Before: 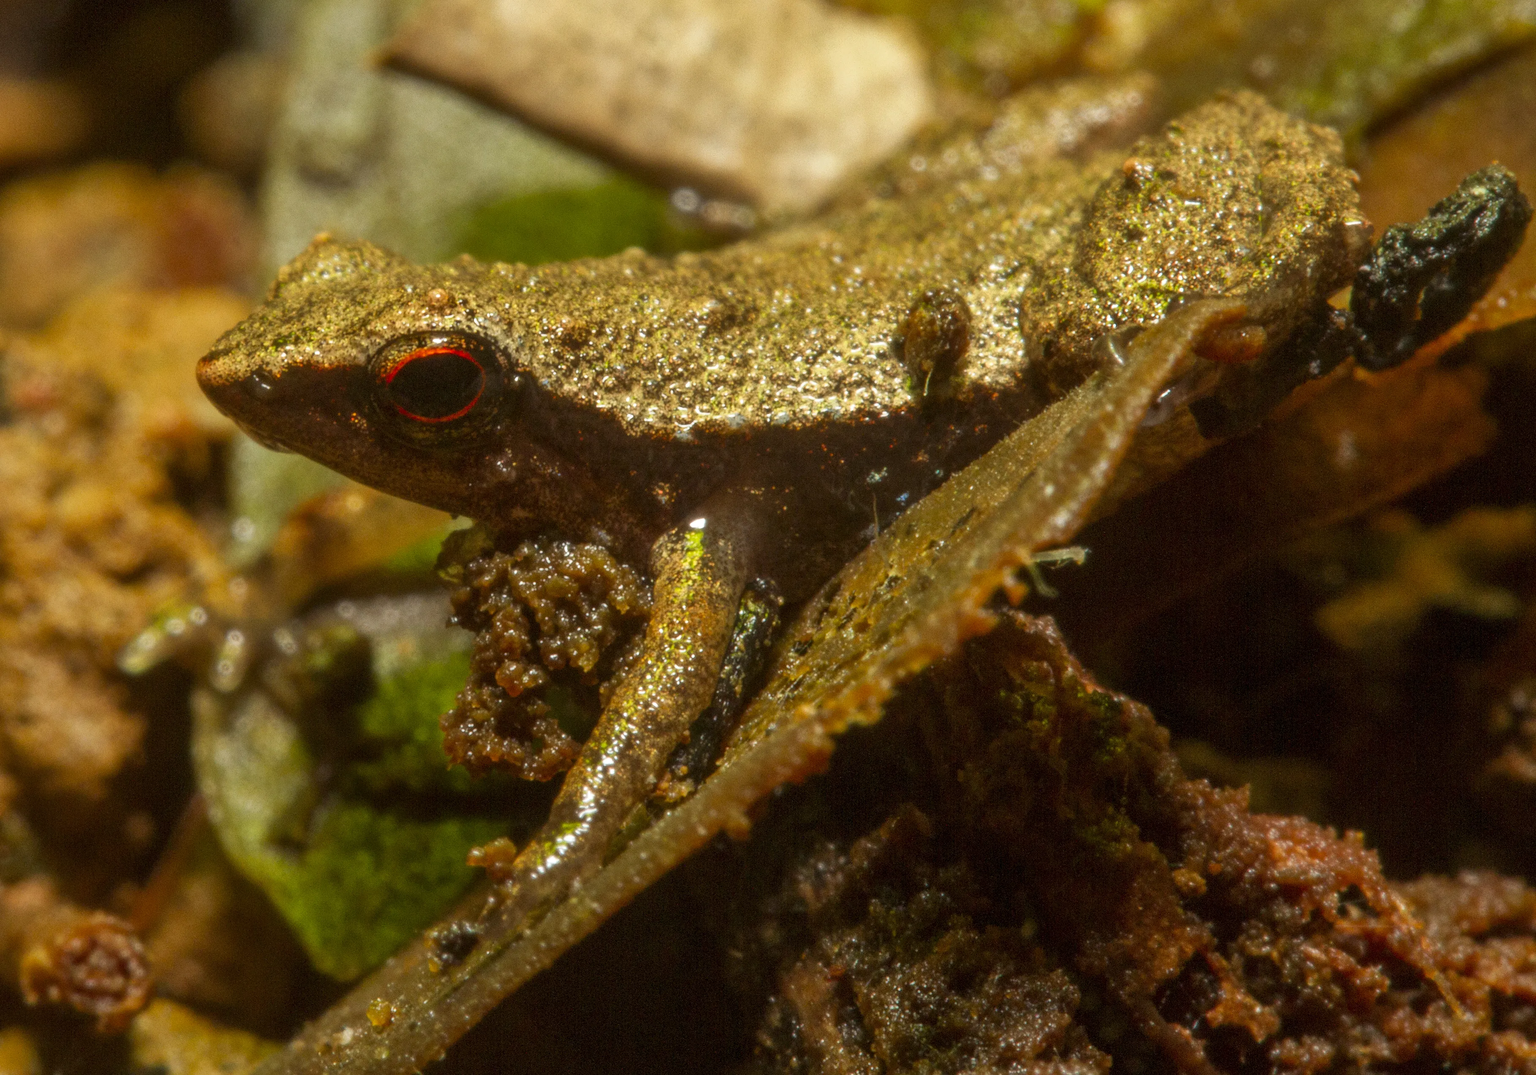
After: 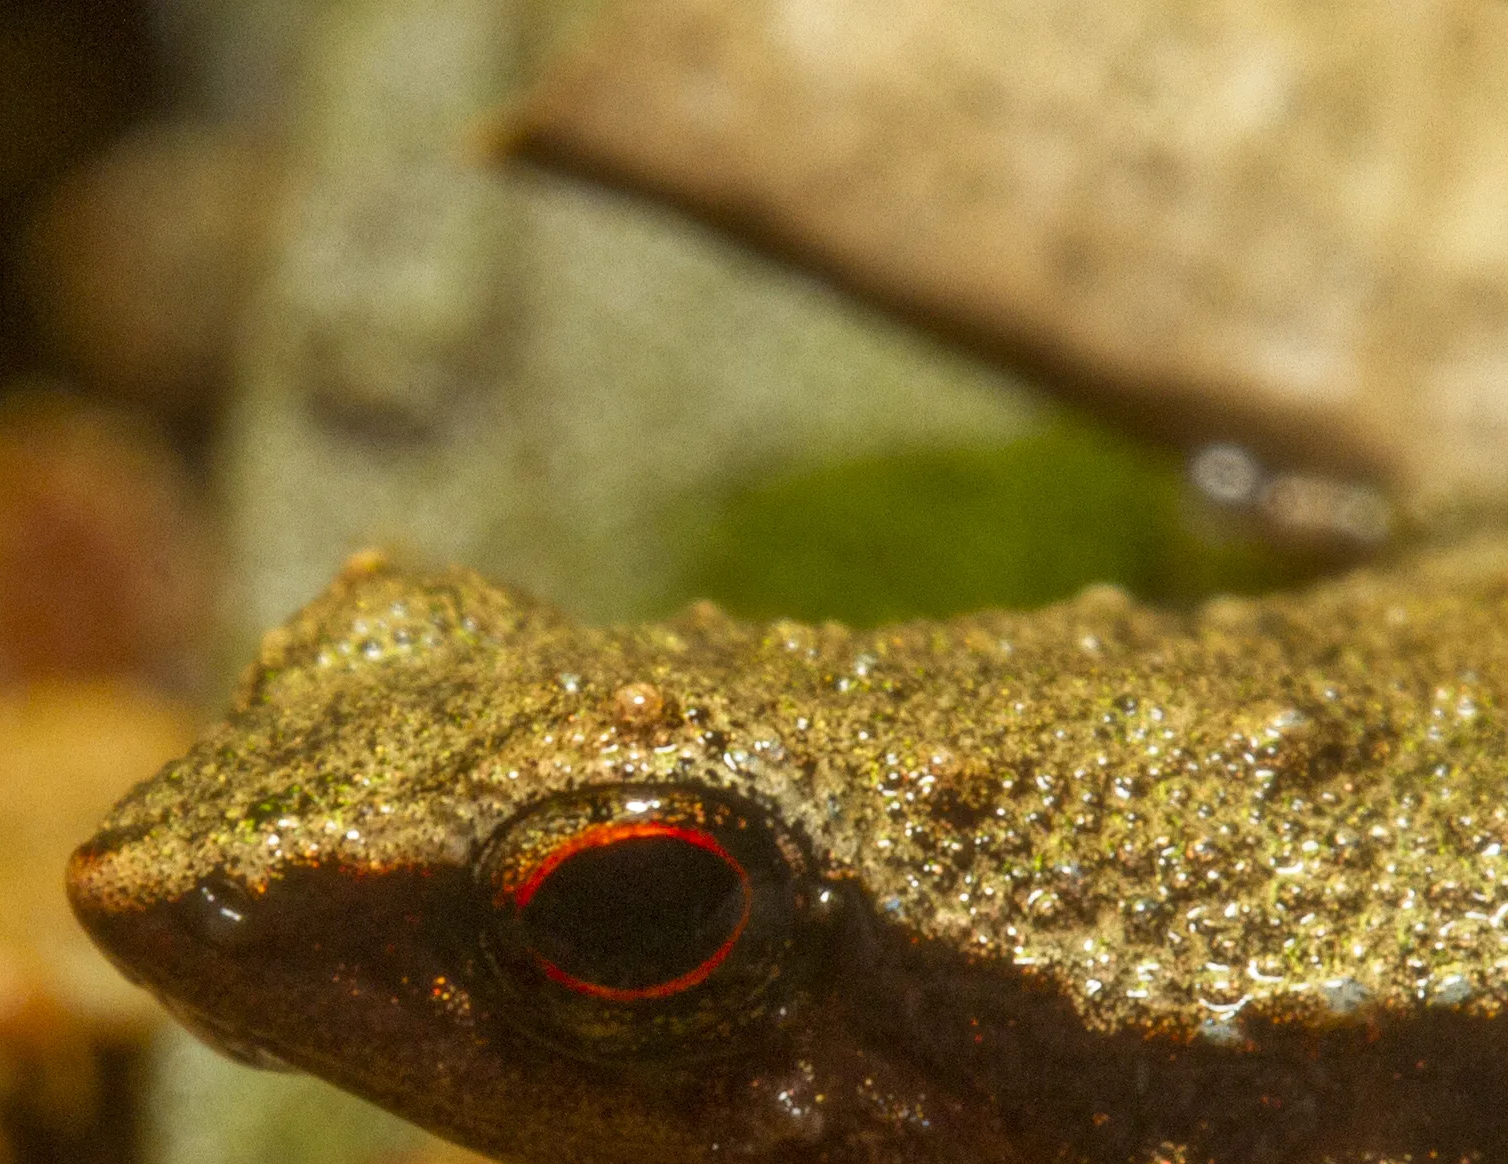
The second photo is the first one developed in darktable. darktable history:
crop and rotate: left 10.962%, top 0.055%, right 47.556%, bottom 54.152%
